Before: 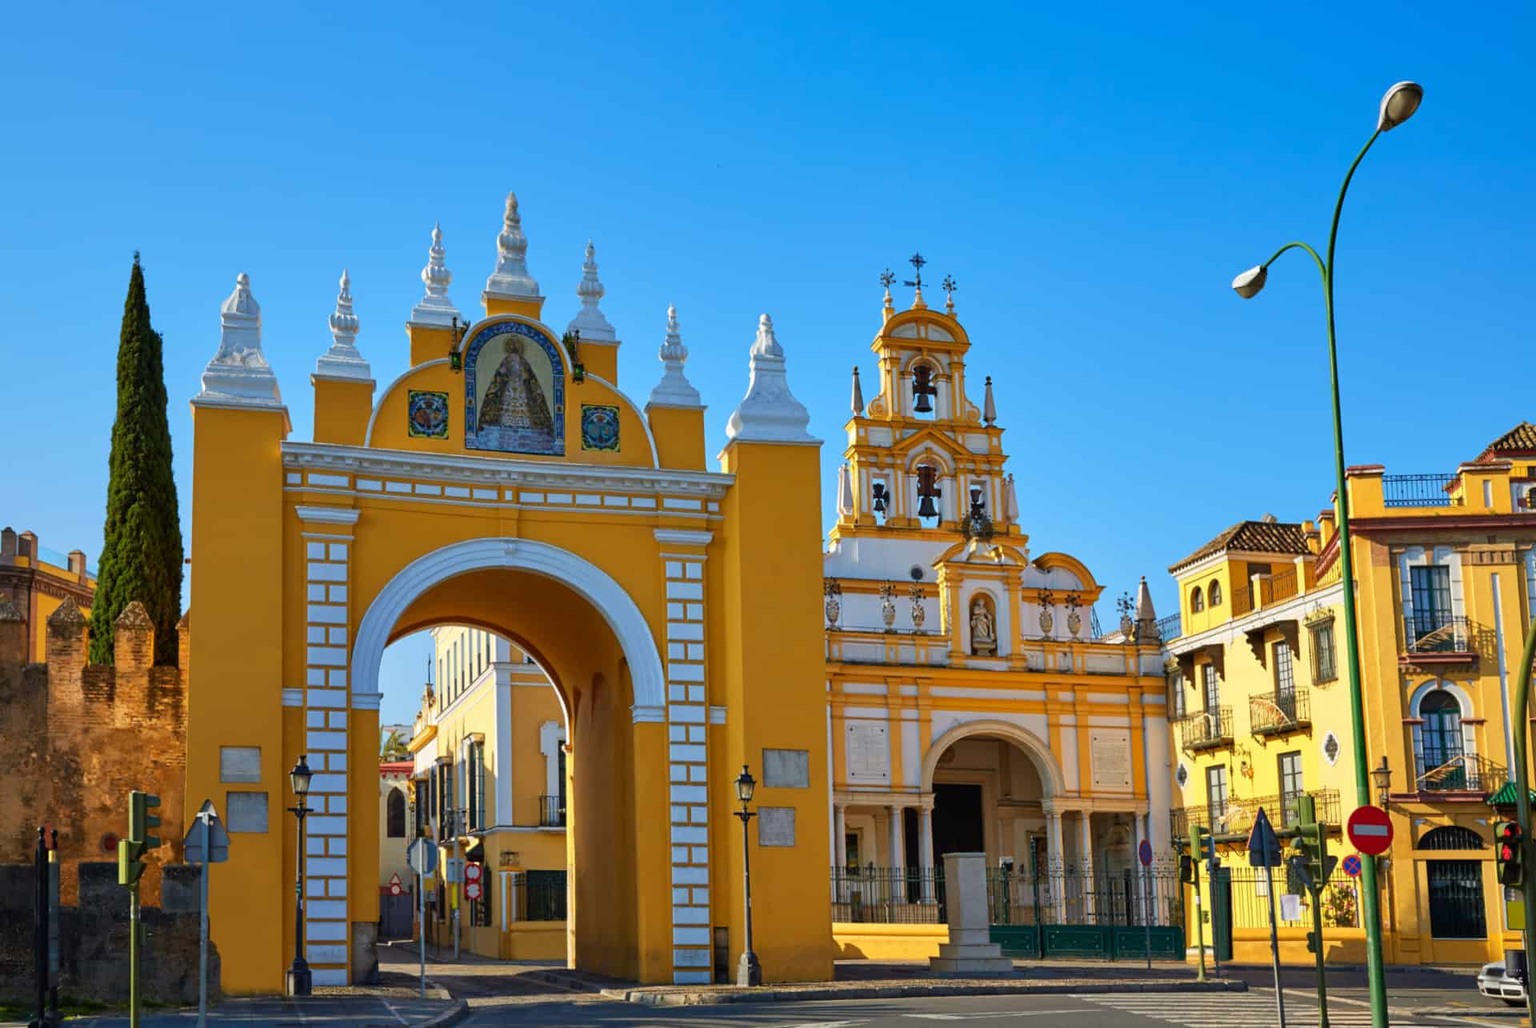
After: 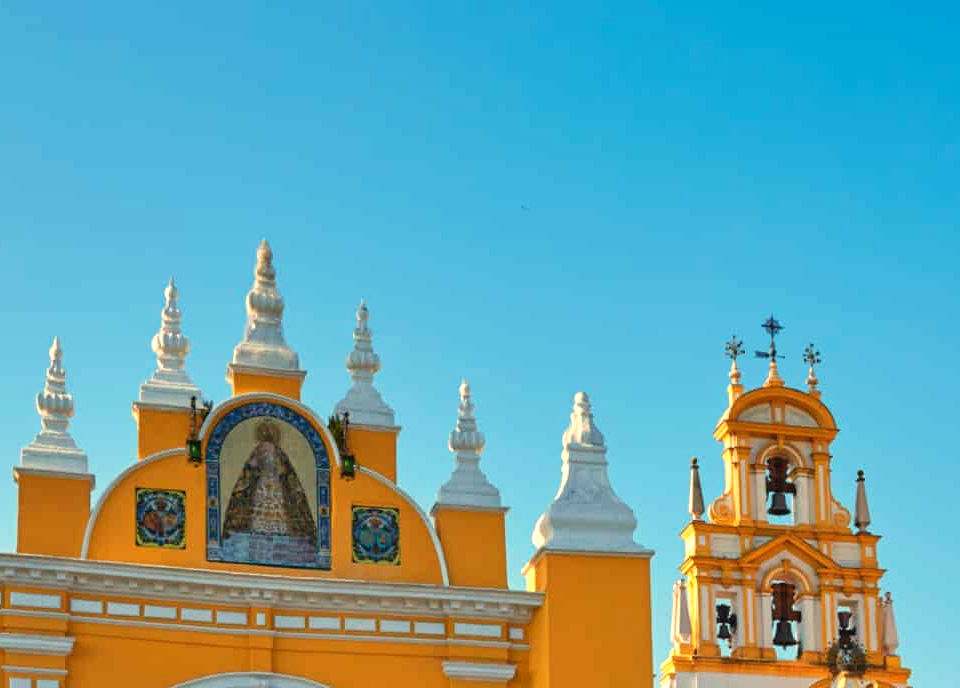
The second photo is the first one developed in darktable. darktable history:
crop: left 19.556%, right 30.401%, bottom 46.458%
exposure: exposure 0.367 EV, compensate highlight preservation false
white balance: red 1.138, green 0.996, blue 0.812
